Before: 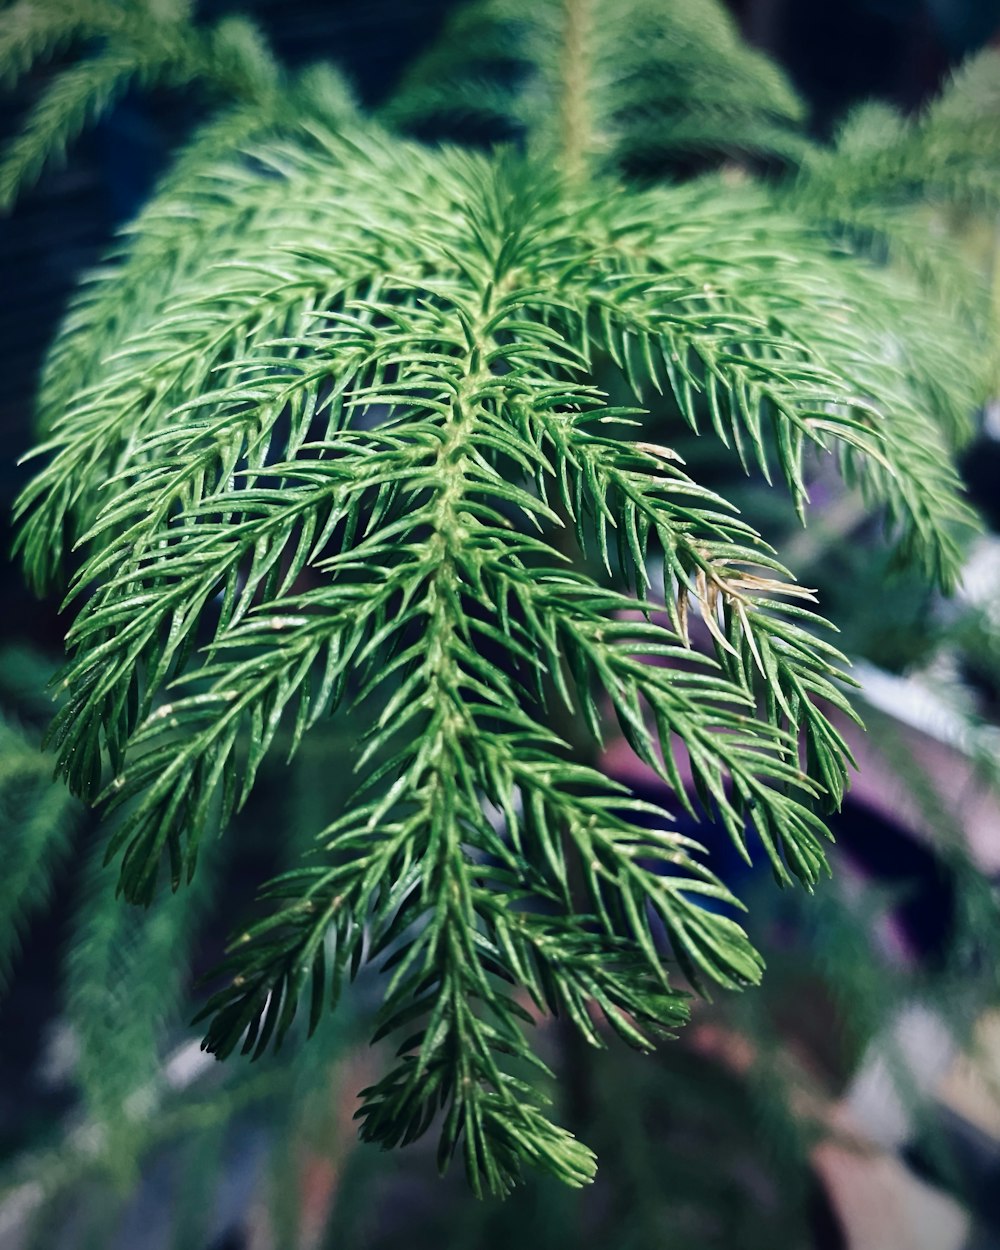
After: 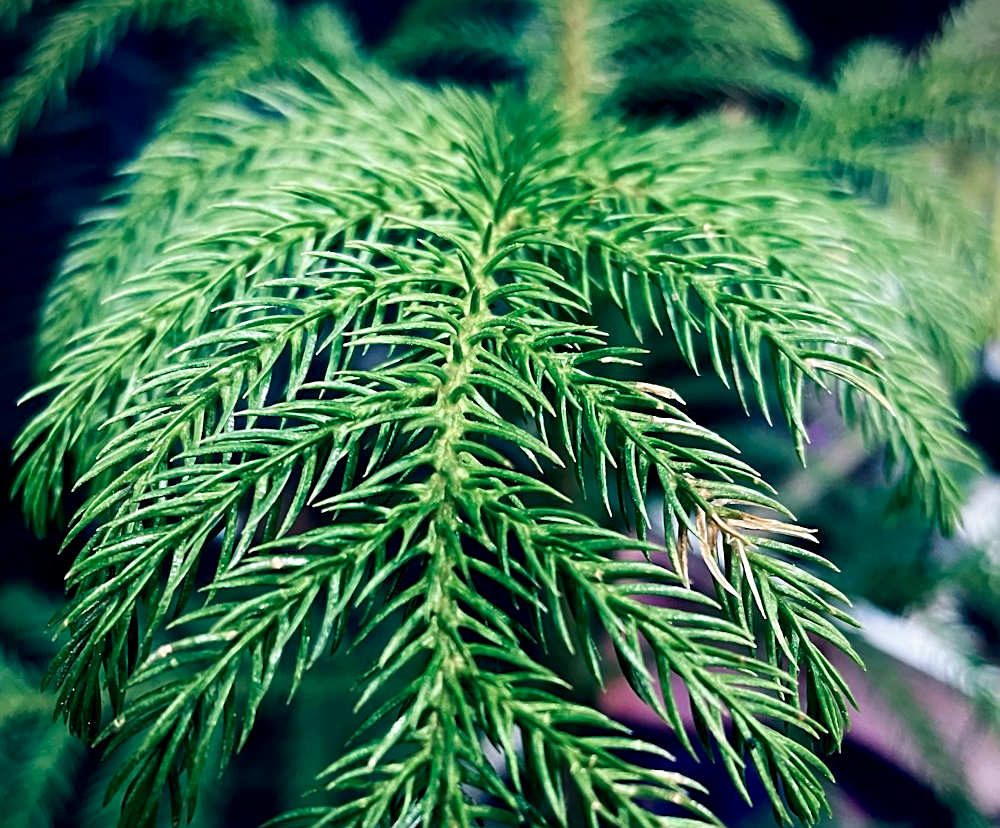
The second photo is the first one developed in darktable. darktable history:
exposure: black level correction 0.007, exposure 0.093 EV, compensate highlight preservation false
crop and rotate: top 4.814%, bottom 28.875%
sharpen: on, module defaults
